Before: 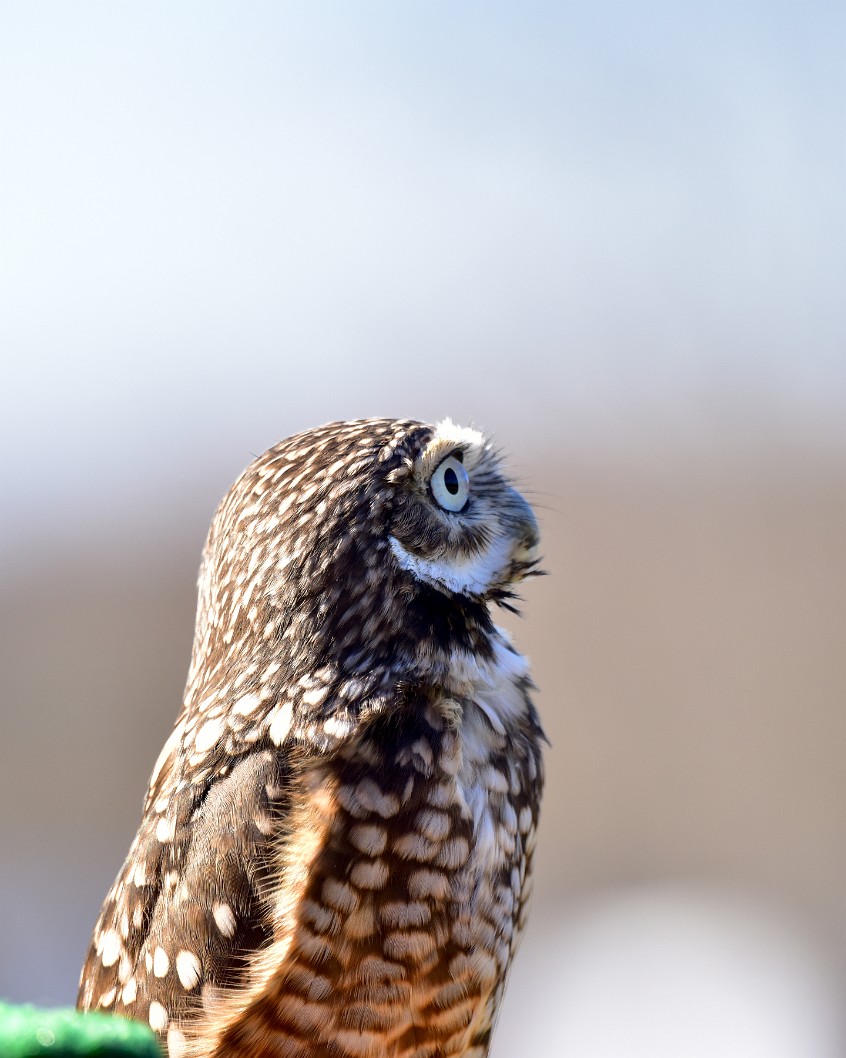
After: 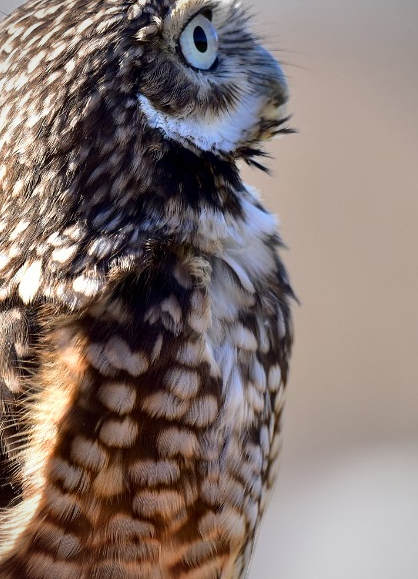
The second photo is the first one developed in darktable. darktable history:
crop: left 29.672%, top 41.786%, right 20.851%, bottom 3.487%
vignetting: fall-off radius 60.92%
